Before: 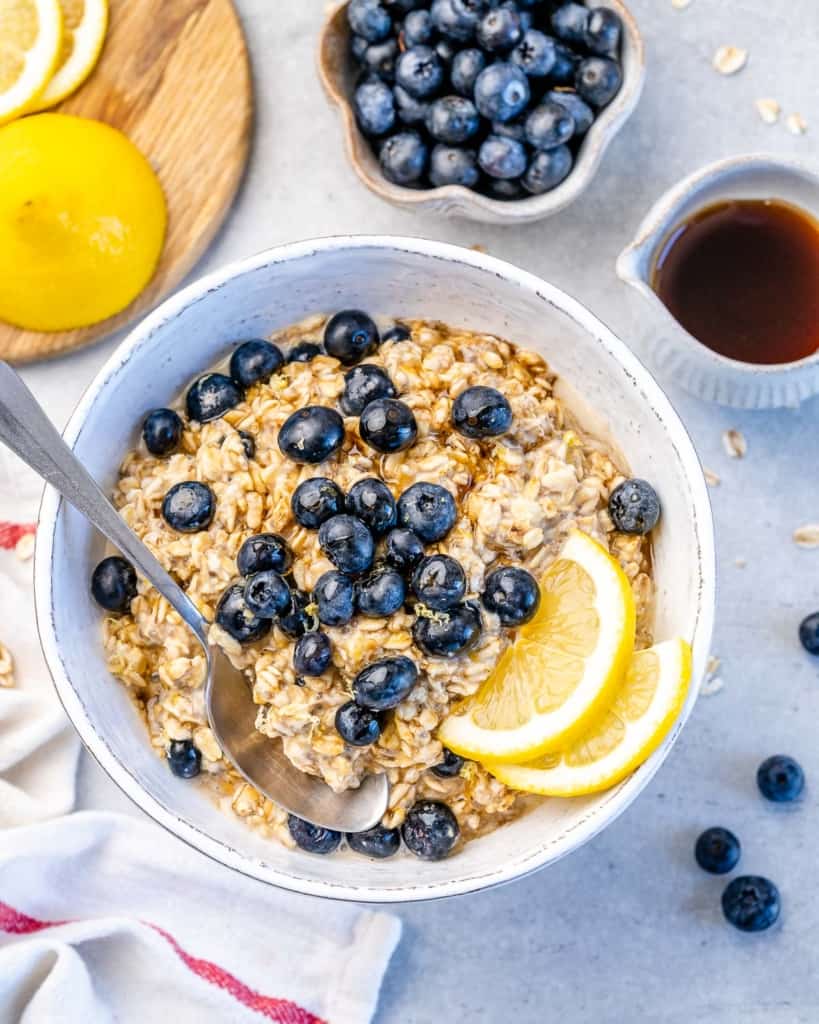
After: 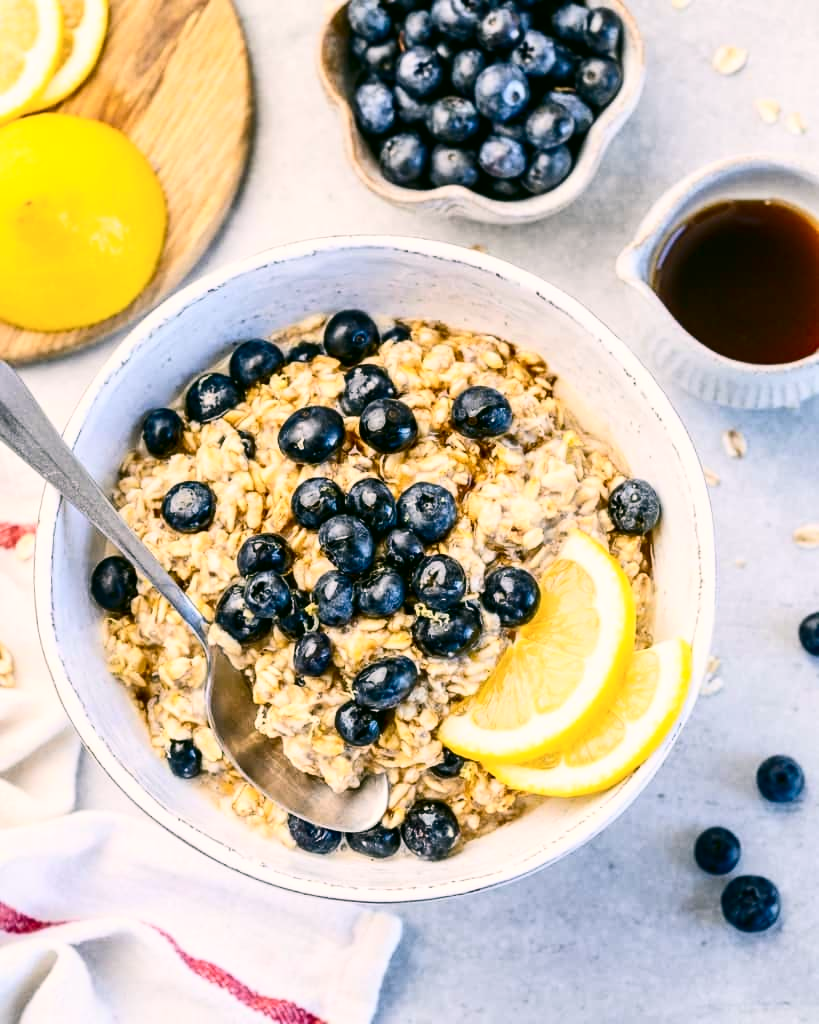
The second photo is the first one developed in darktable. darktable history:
contrast brightness saturation: contrast 0.28
color correction: highlights a* 4.02, highlights b* 4.98, shadows a* -7.55, shadows b* 4.98
